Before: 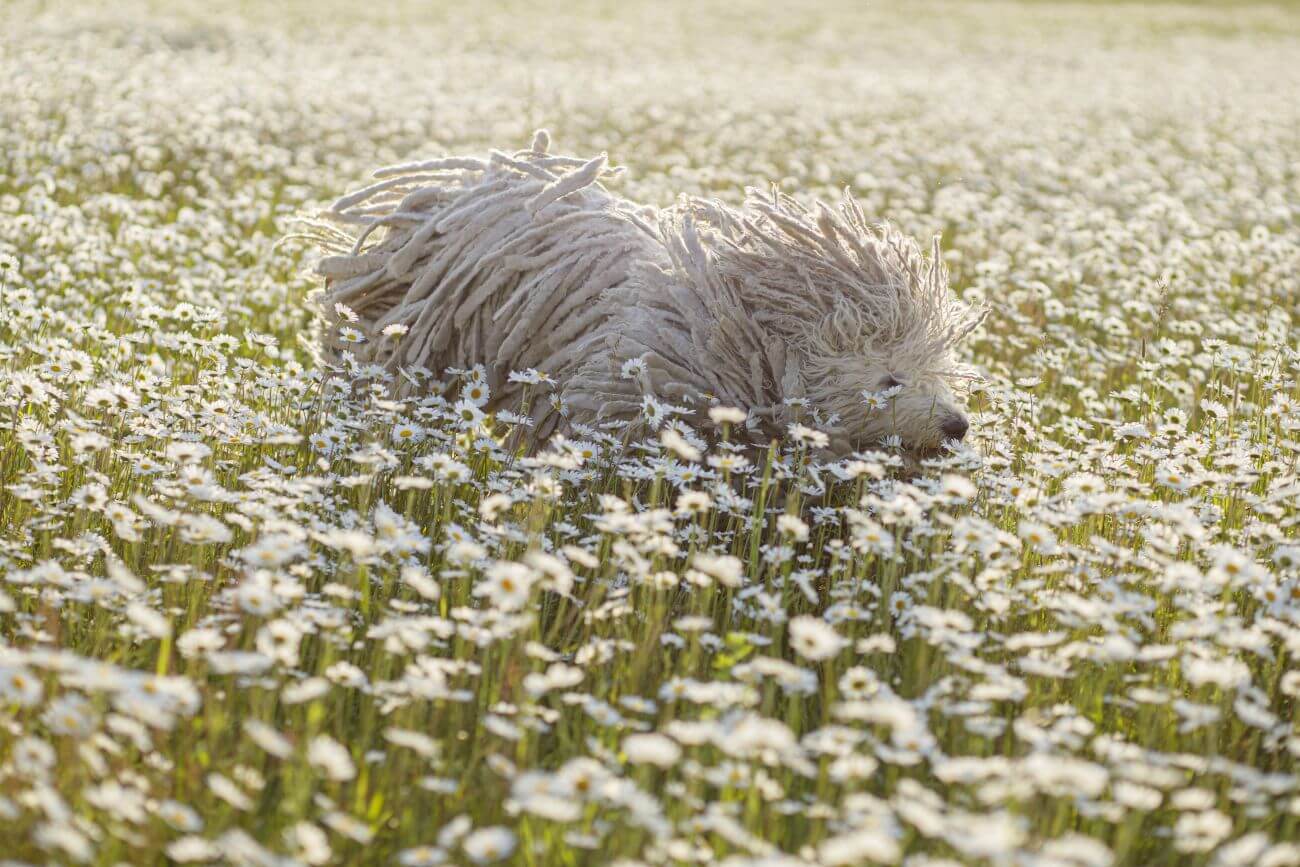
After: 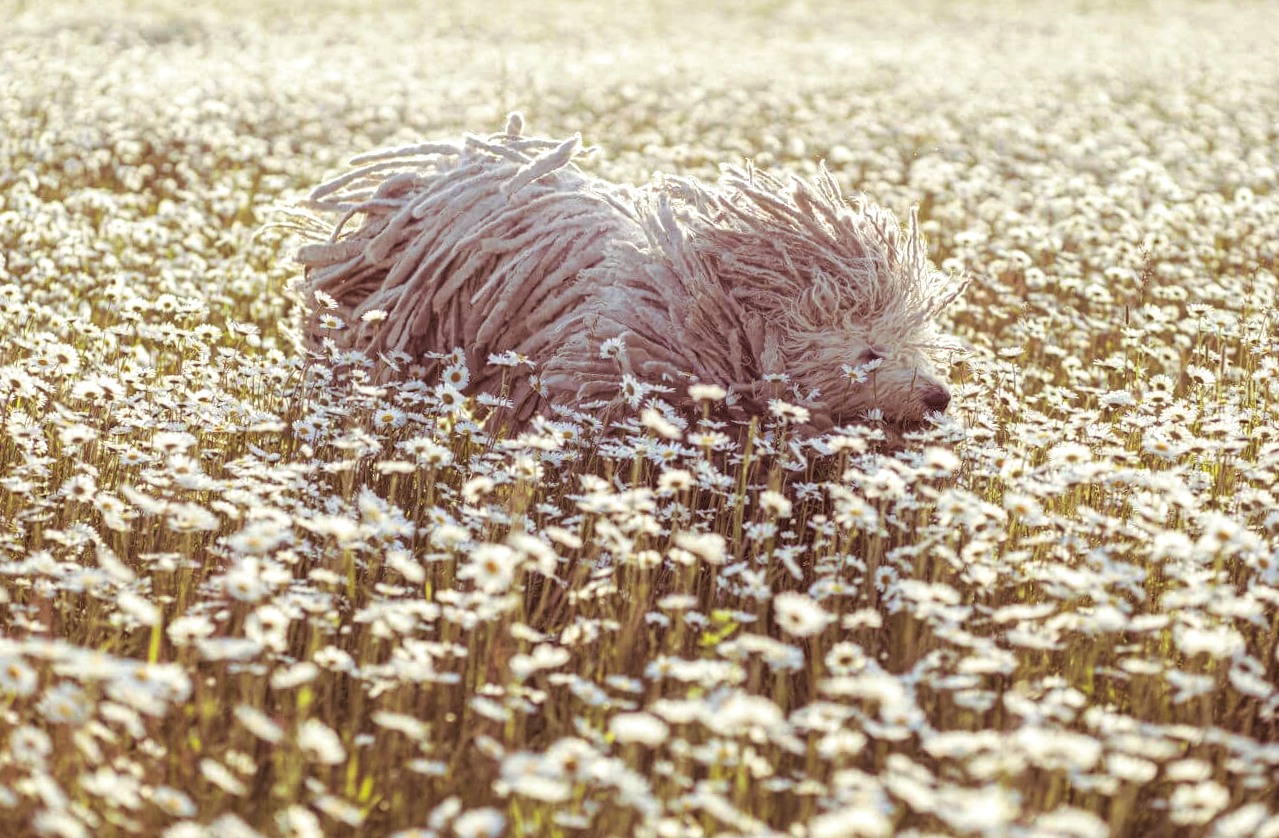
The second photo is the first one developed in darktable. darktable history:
rotate and perspective: rotation -1.32°, lens shift (horizontal) -0.031, crop left 0.015, crop right 0.985, crop top 0.047, crop bottom 0.982
local contrast: on, module defaults
split-toning: on, module defaults
exposure: exposure 0.217 EV, compensate highlight preservation false
